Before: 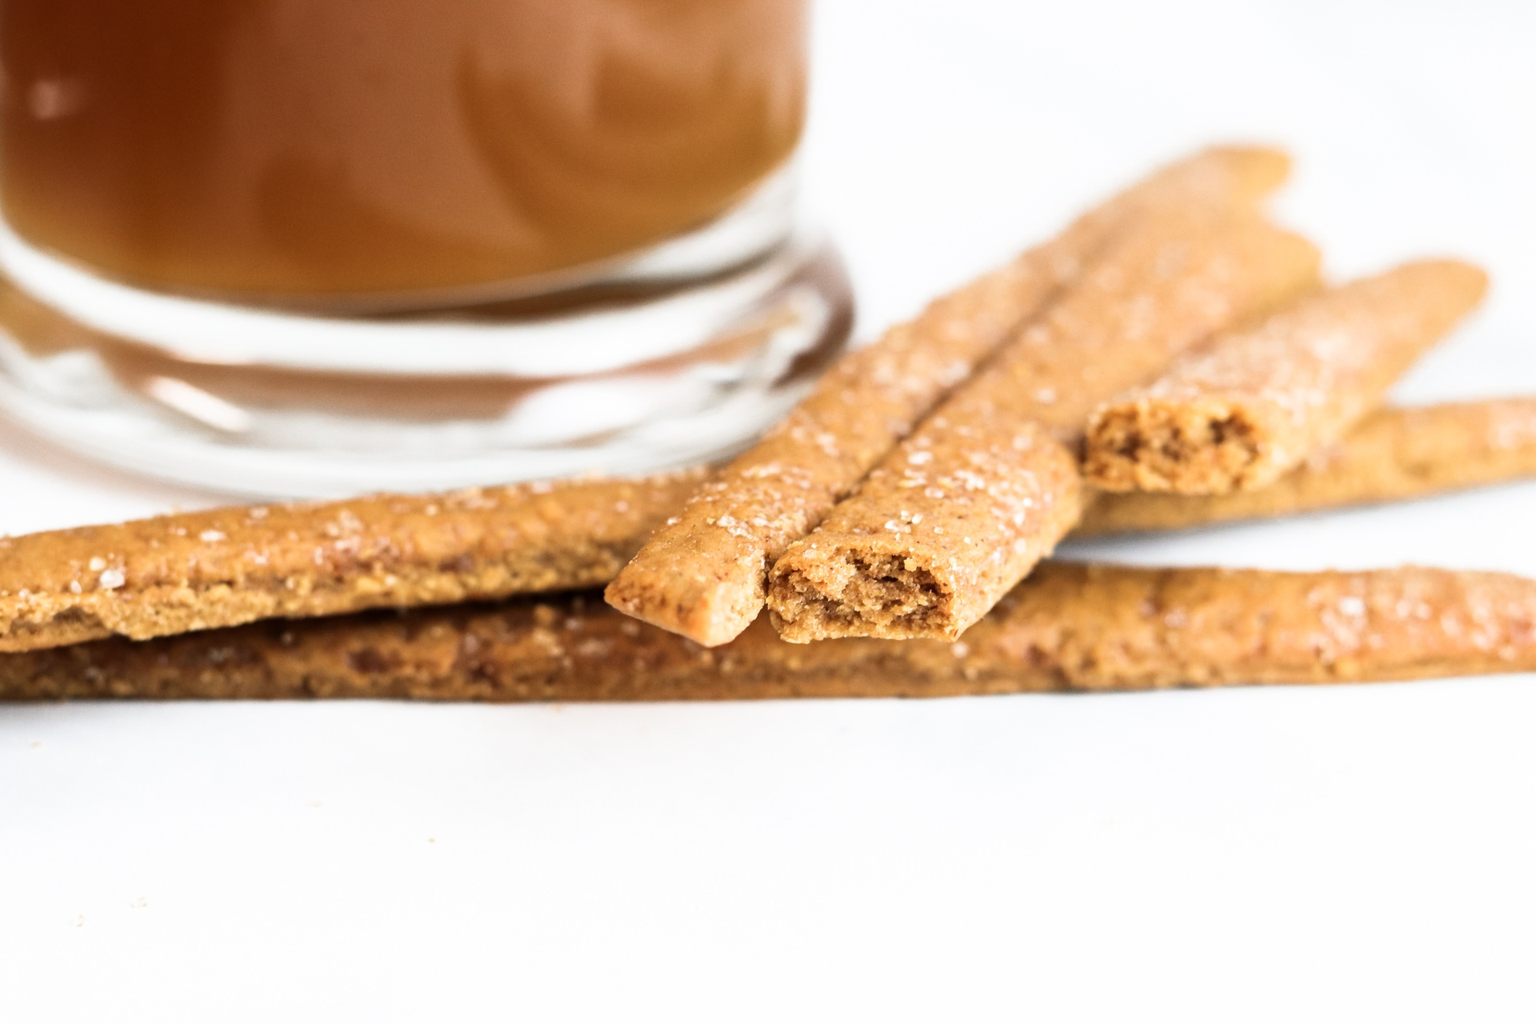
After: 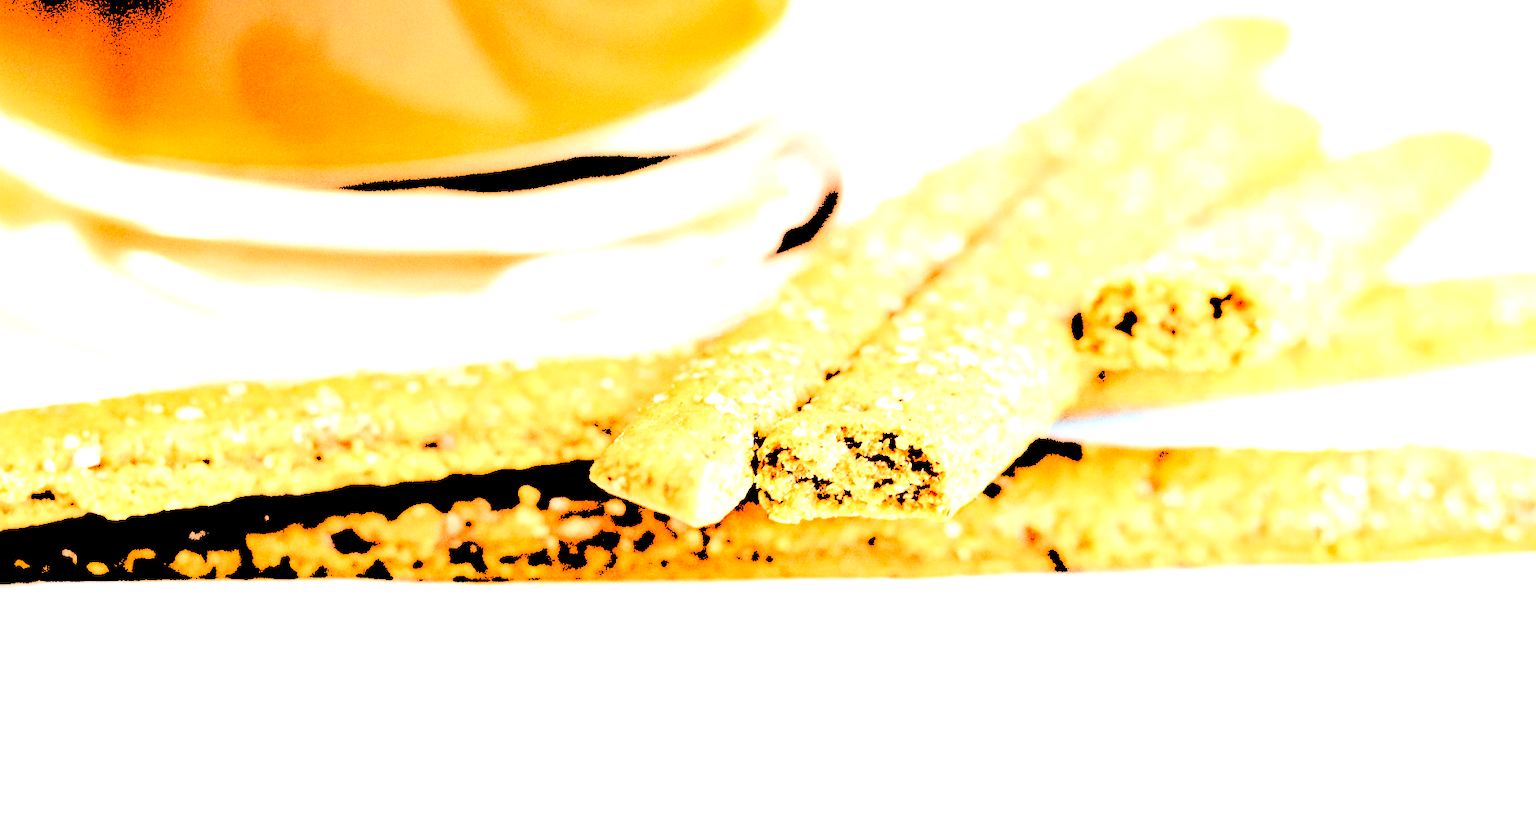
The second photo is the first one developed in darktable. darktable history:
crop and rotate: left 1.814%, top 12.818%, right 0.25%, bottom 9.225%
levels: levels [0.246, 0.246, 0.506]
contrast equalizer: octaves 7, y [[0.6 ×6], [0.55 ×6], [0 ×6], [0 ×6], [0 ×6]]
tone equalizer: -7 EV 0.13 EV, smoothing diameter 25%, edges refinement/feathering 10, preserve details guided filter
